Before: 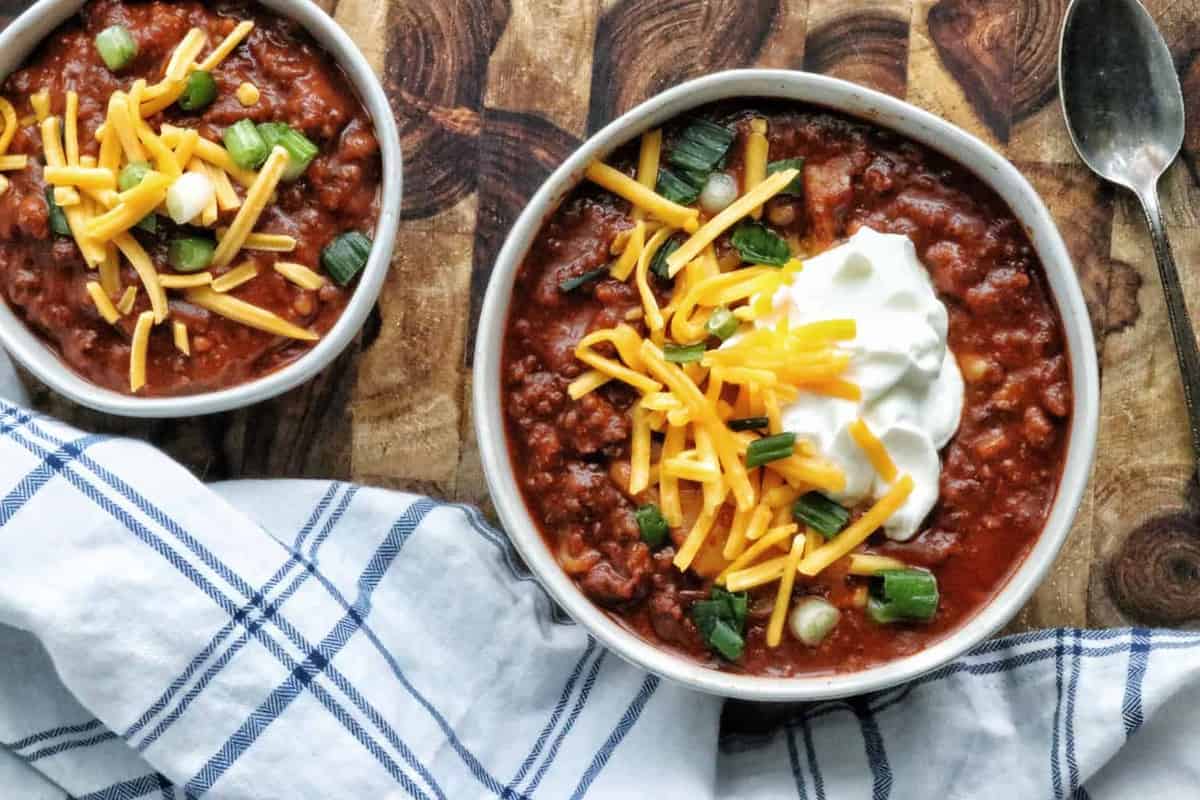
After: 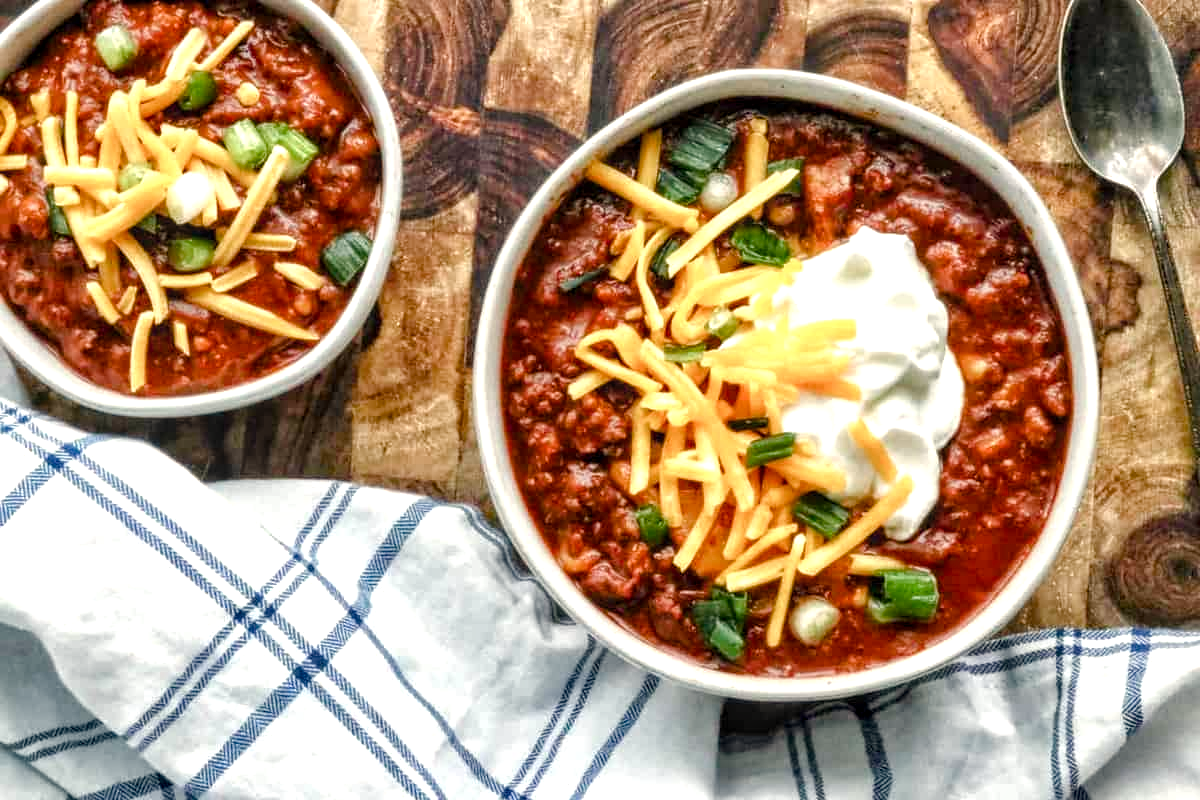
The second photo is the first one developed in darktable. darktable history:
color balance rgb: perceptual saturation grading › global saturation 20%, perceptual saturation grading › highlights -50%, perceptual saturation grading › shadows 30%, perceptual brilliance grading › global brilliance 10%, perceptual brilliance grading › shadows 15%
local contrast: detail 130%
white balance: red 1.045, blue 0.932
